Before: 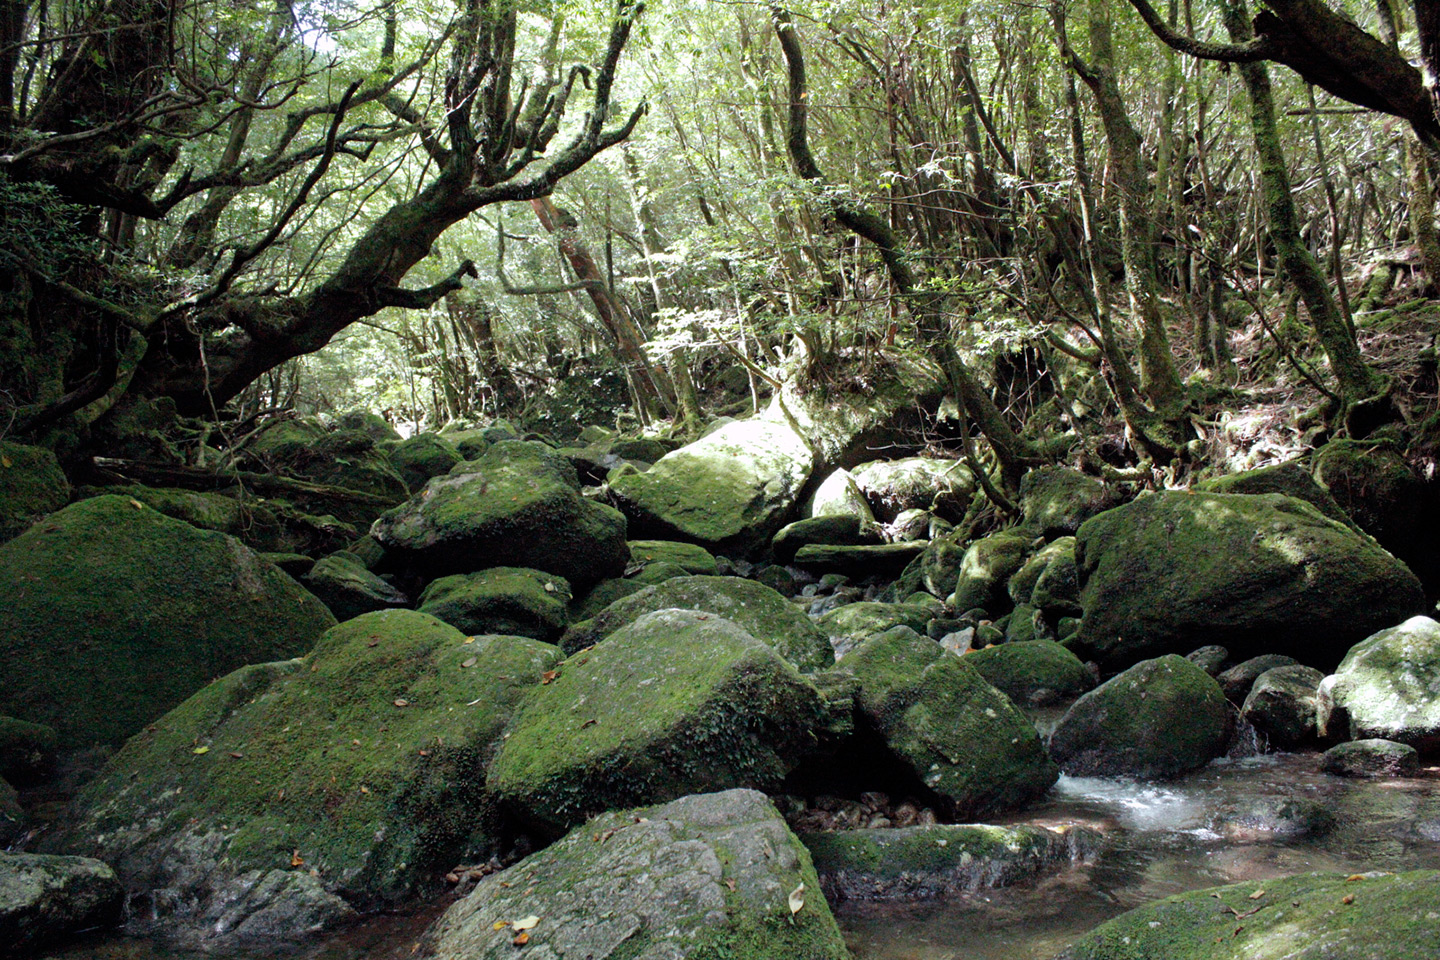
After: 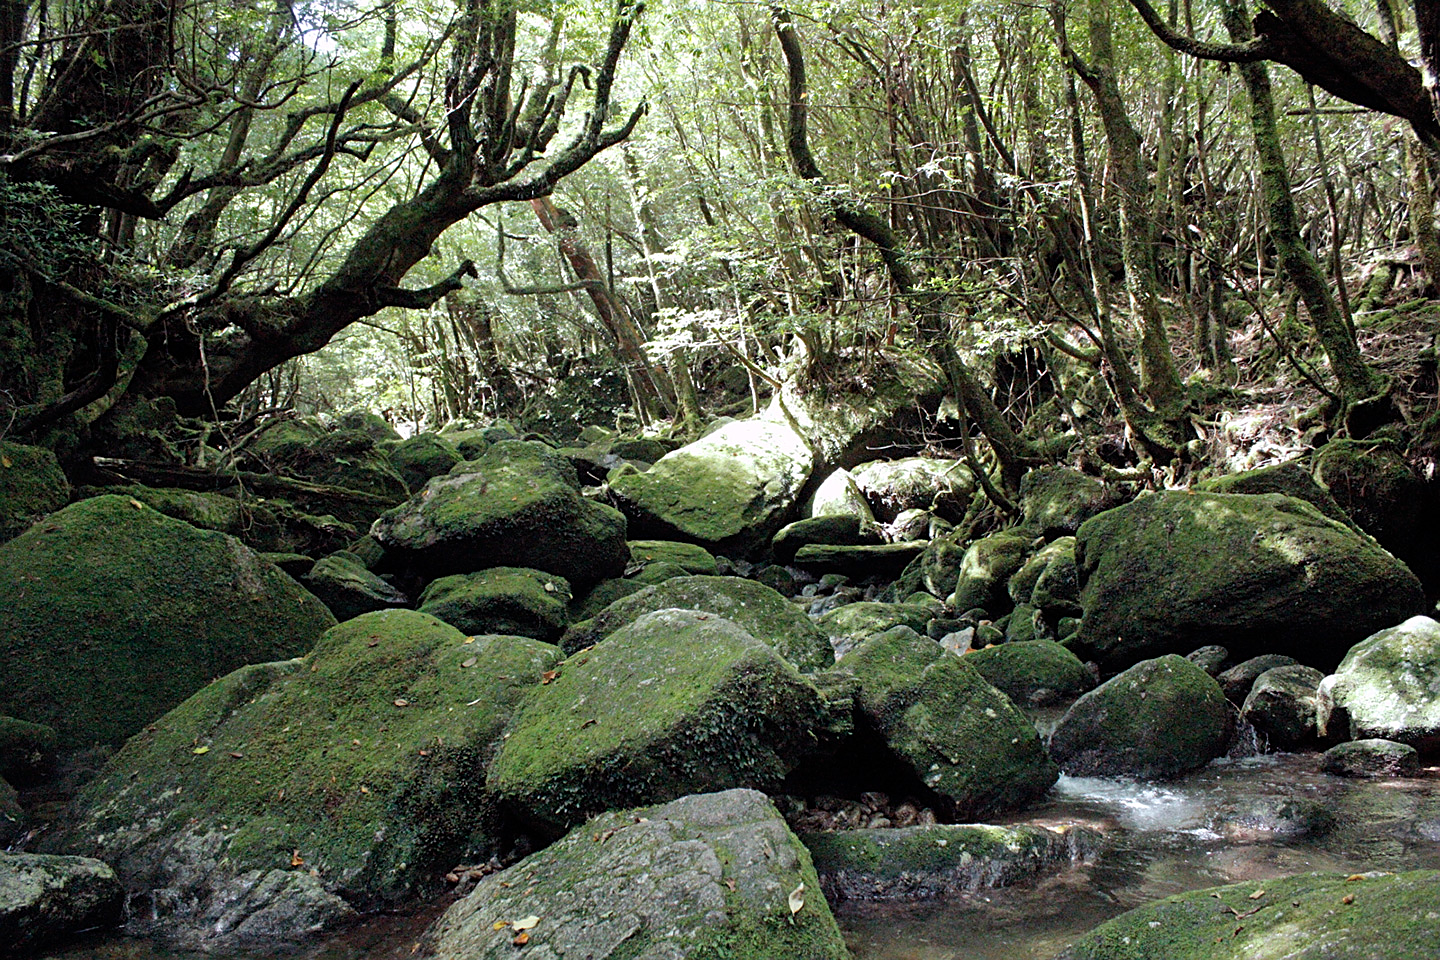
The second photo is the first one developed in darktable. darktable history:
shadows and highlights: shadows 31.62, highlights -32.23, soften with gaussian
sharpen: on, module defaults
